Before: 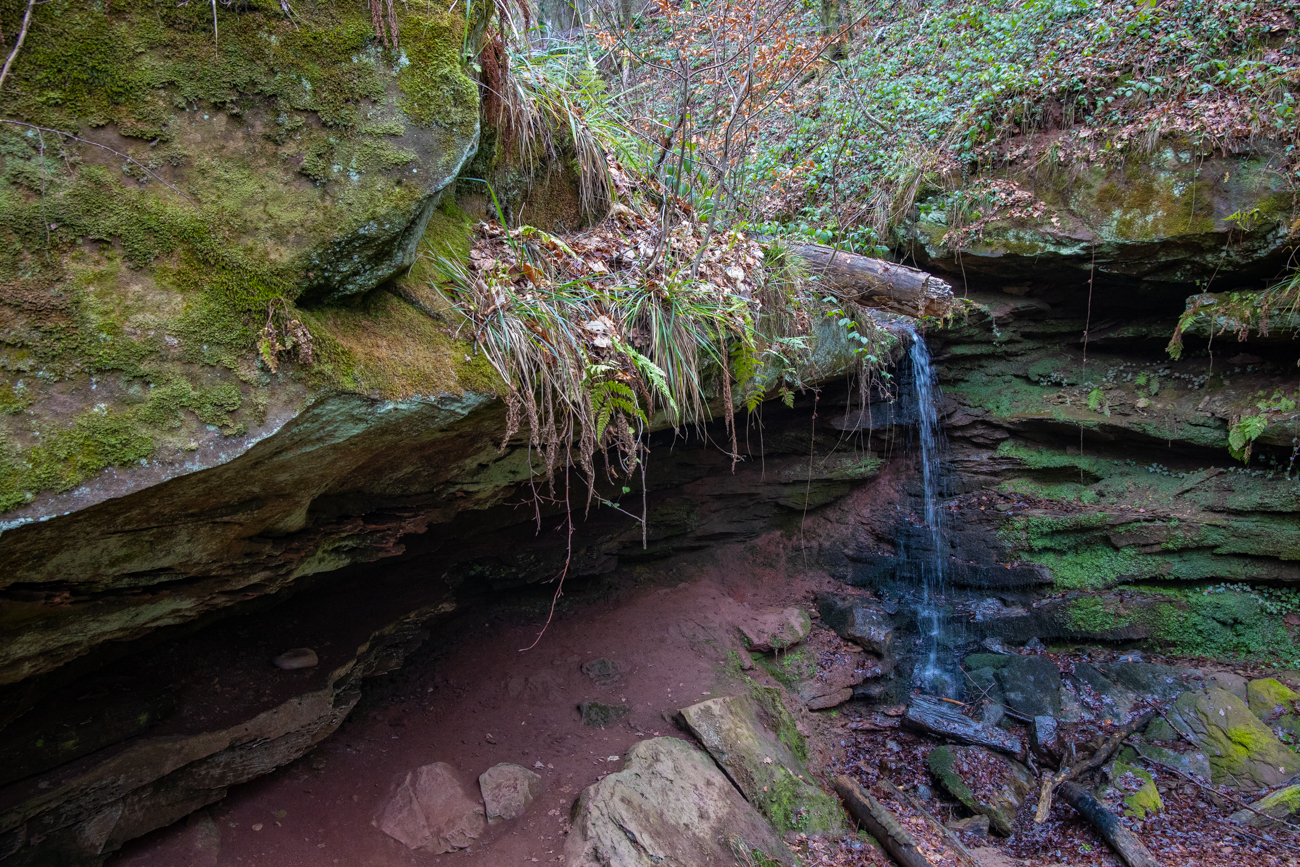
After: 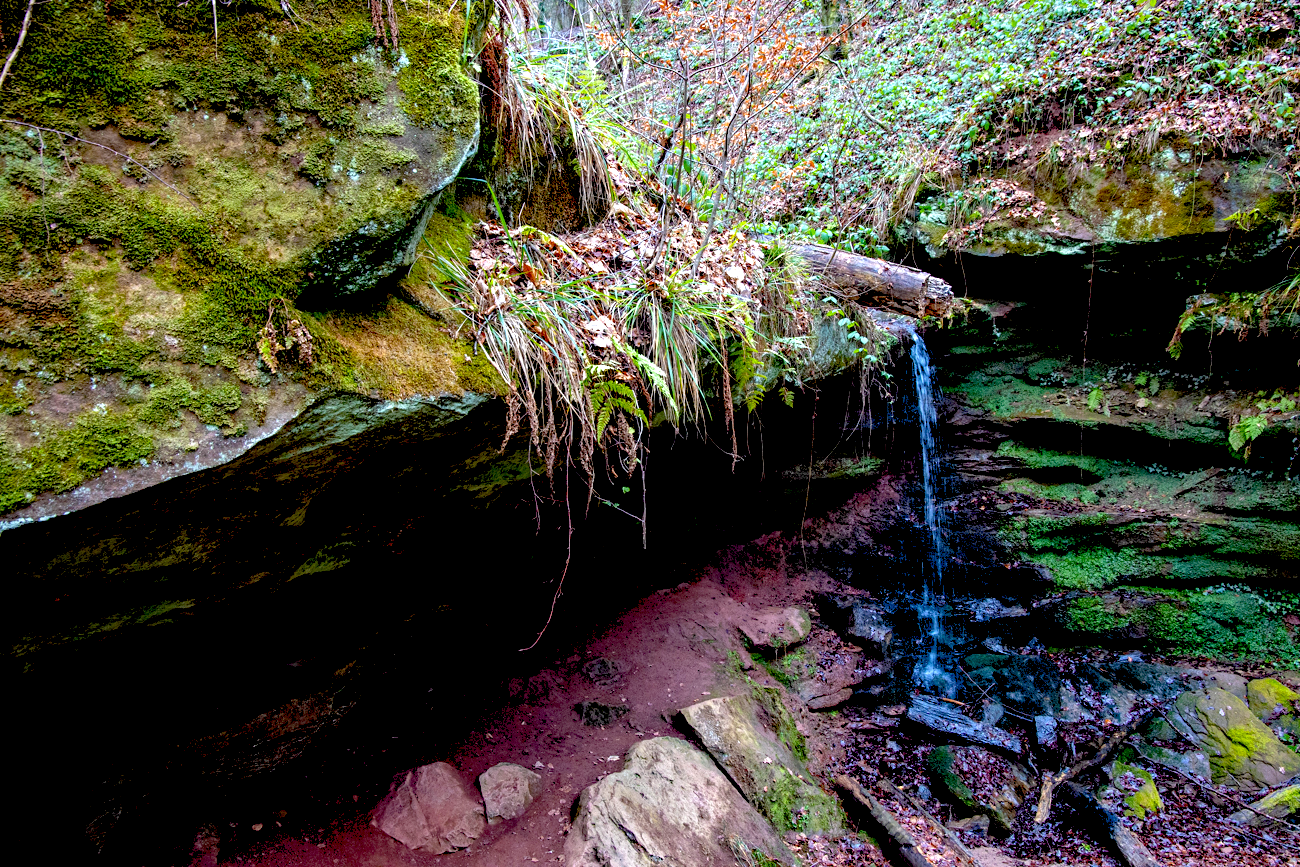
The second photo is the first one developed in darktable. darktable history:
exposure: black level correction 0.036, exposure 0.904 EV, compensate highlight preservation false
